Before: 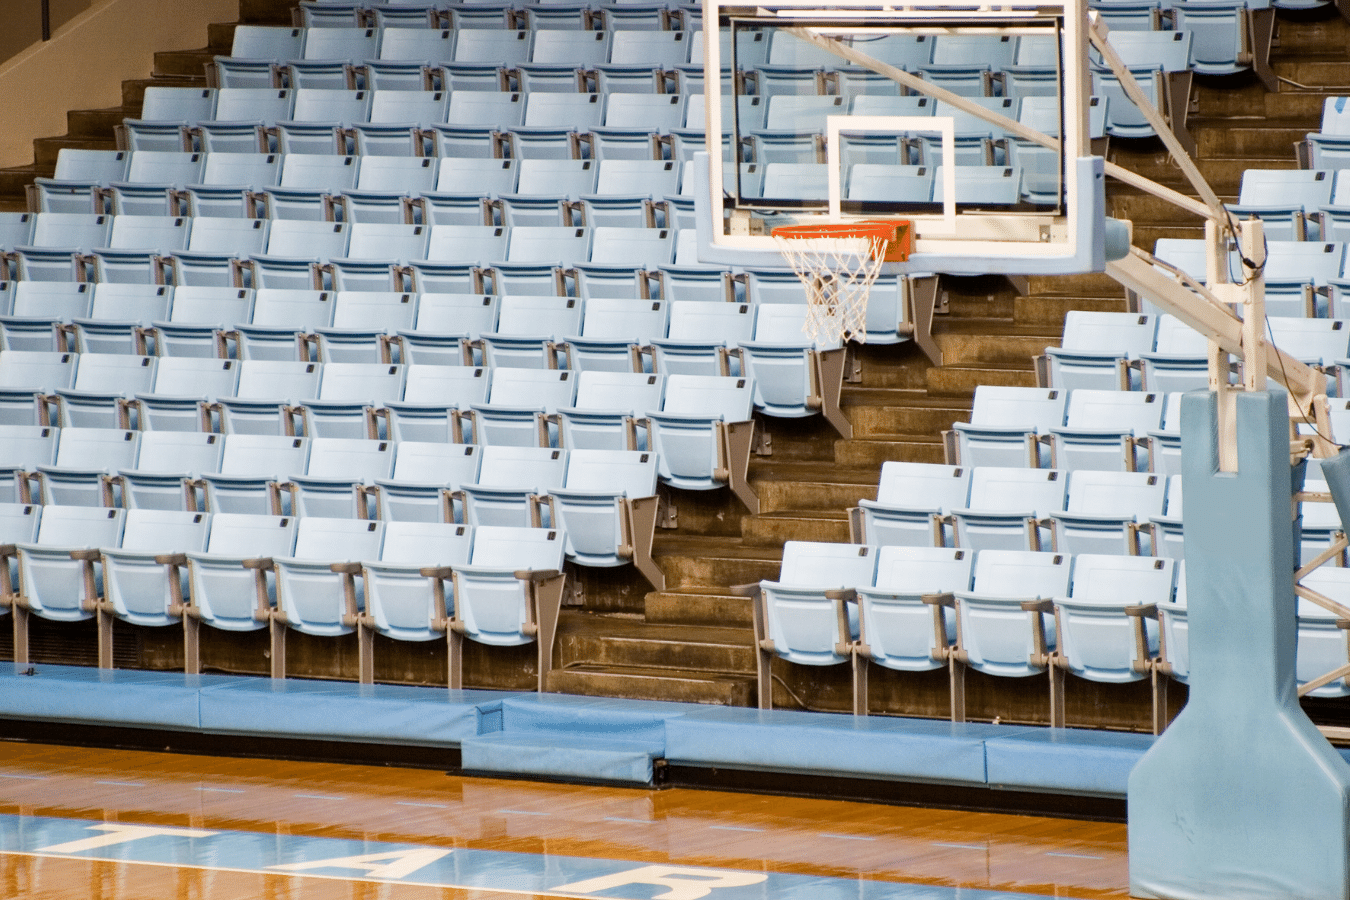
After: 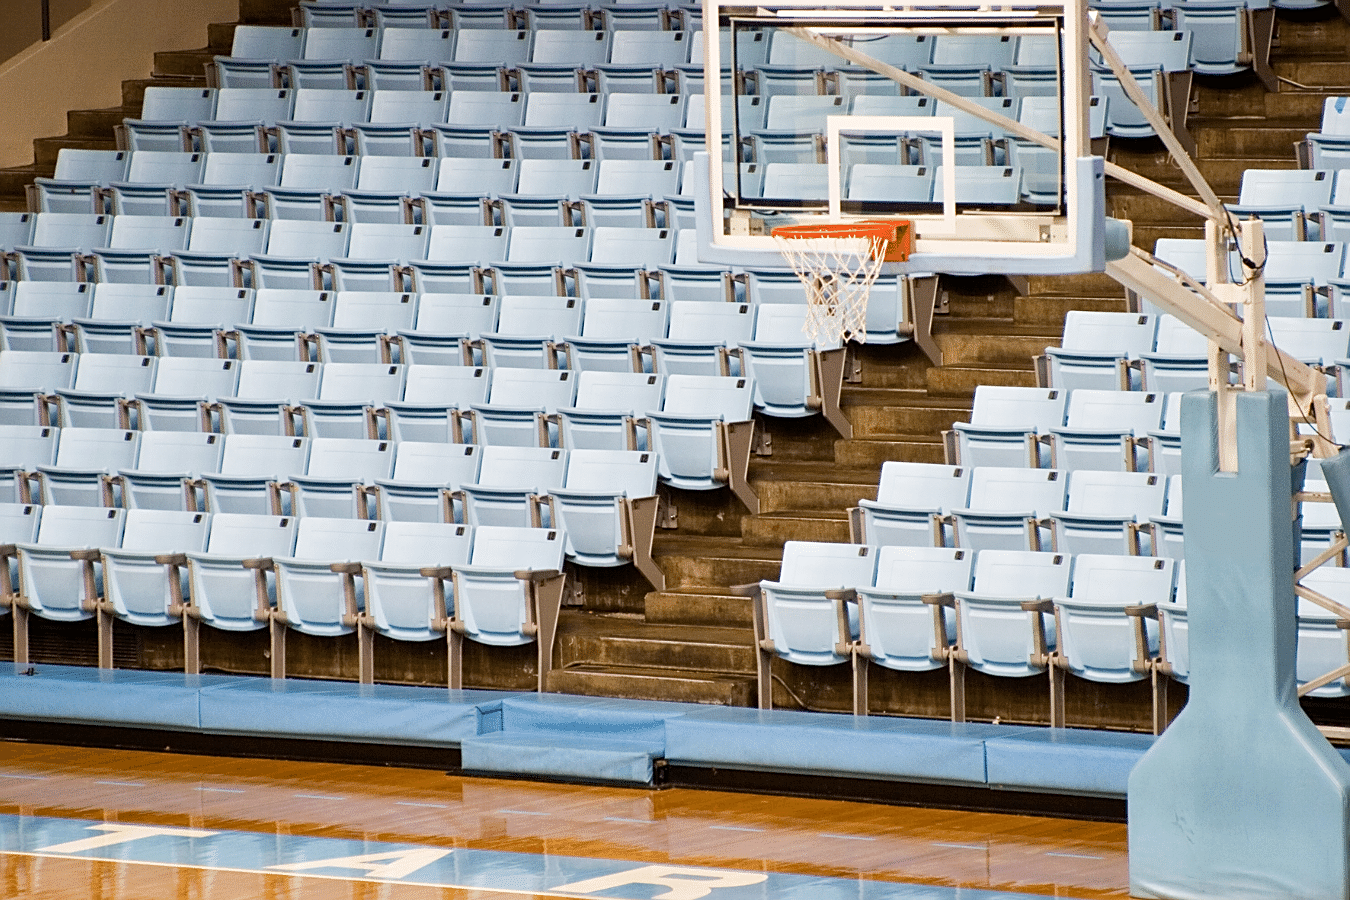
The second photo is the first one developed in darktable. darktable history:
tone equalizer: smoothing 1
sharpen: amount 0.491
